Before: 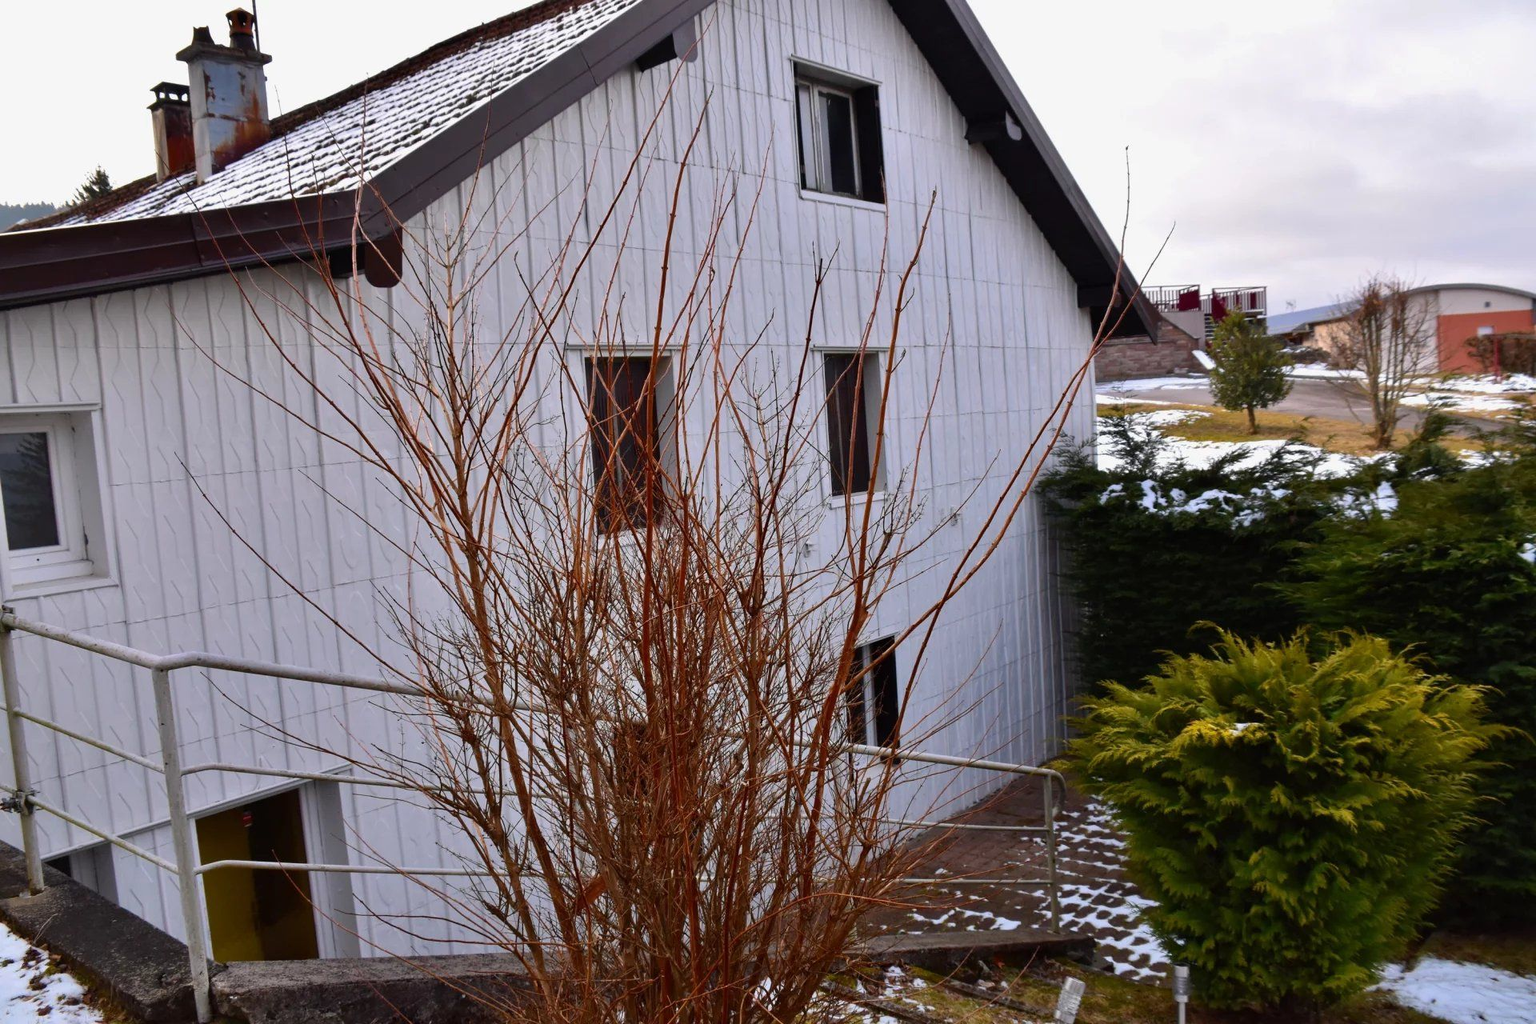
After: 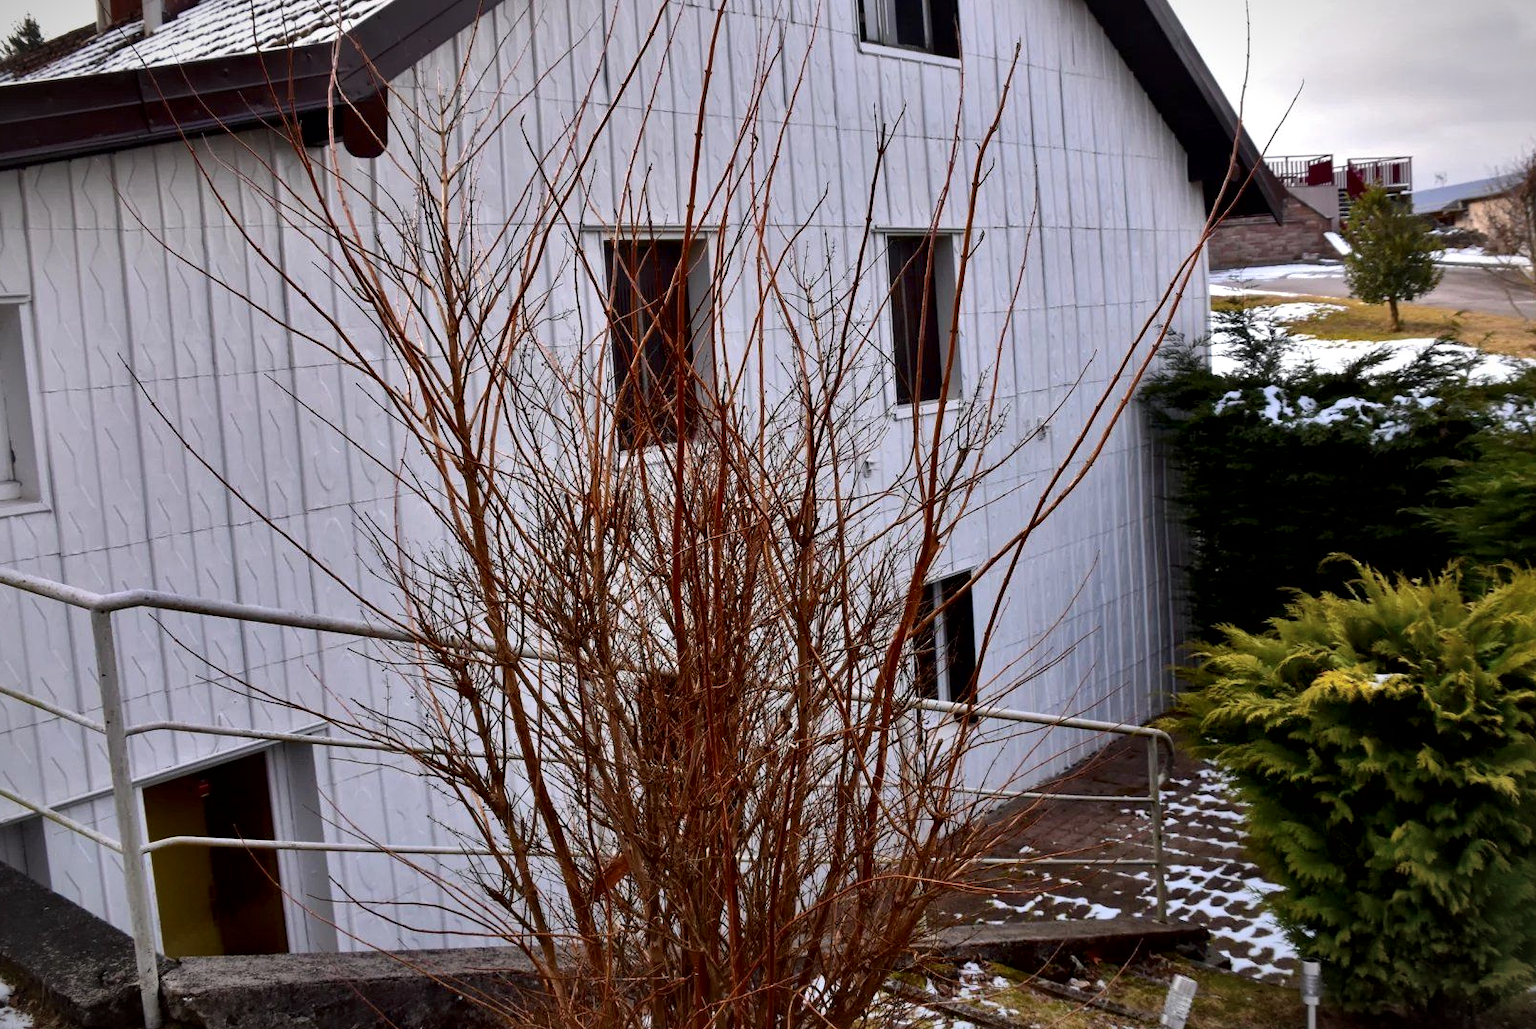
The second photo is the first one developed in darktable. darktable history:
local contrast: mode bilateral grid, contrast 100, coarseness 99, detail 165%, midtone range 0.2
crop and rotate: left 4.947%, top 15.085%, right 10.64%
vignetting: fall-off start 100.42%, width/height ratio 1.322
